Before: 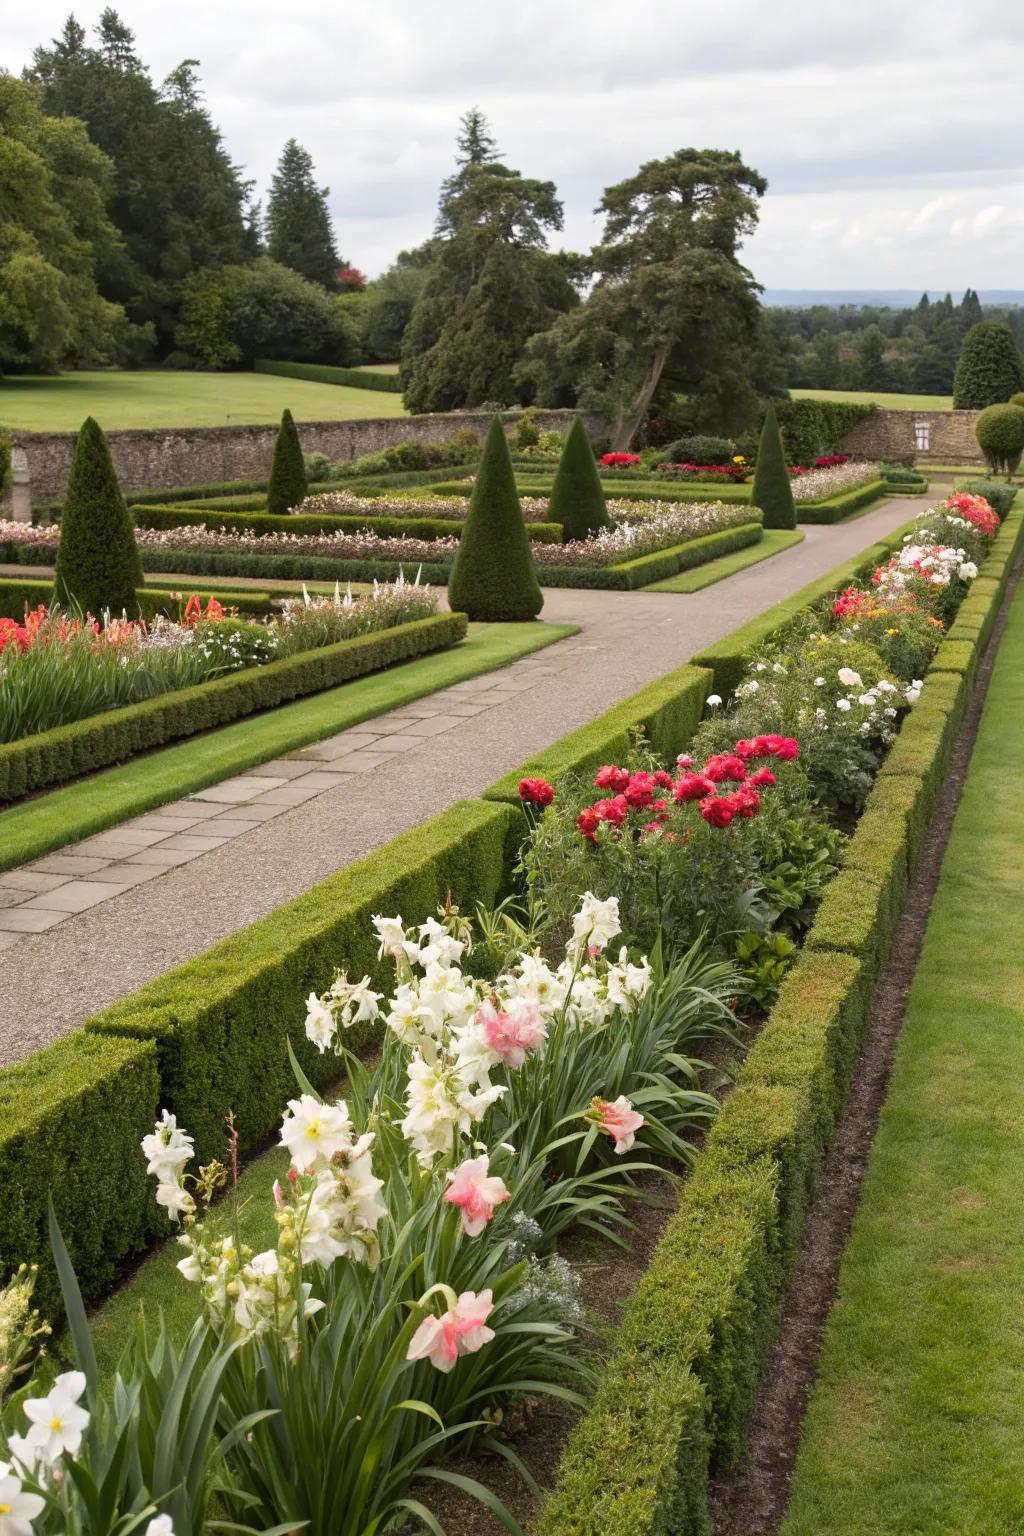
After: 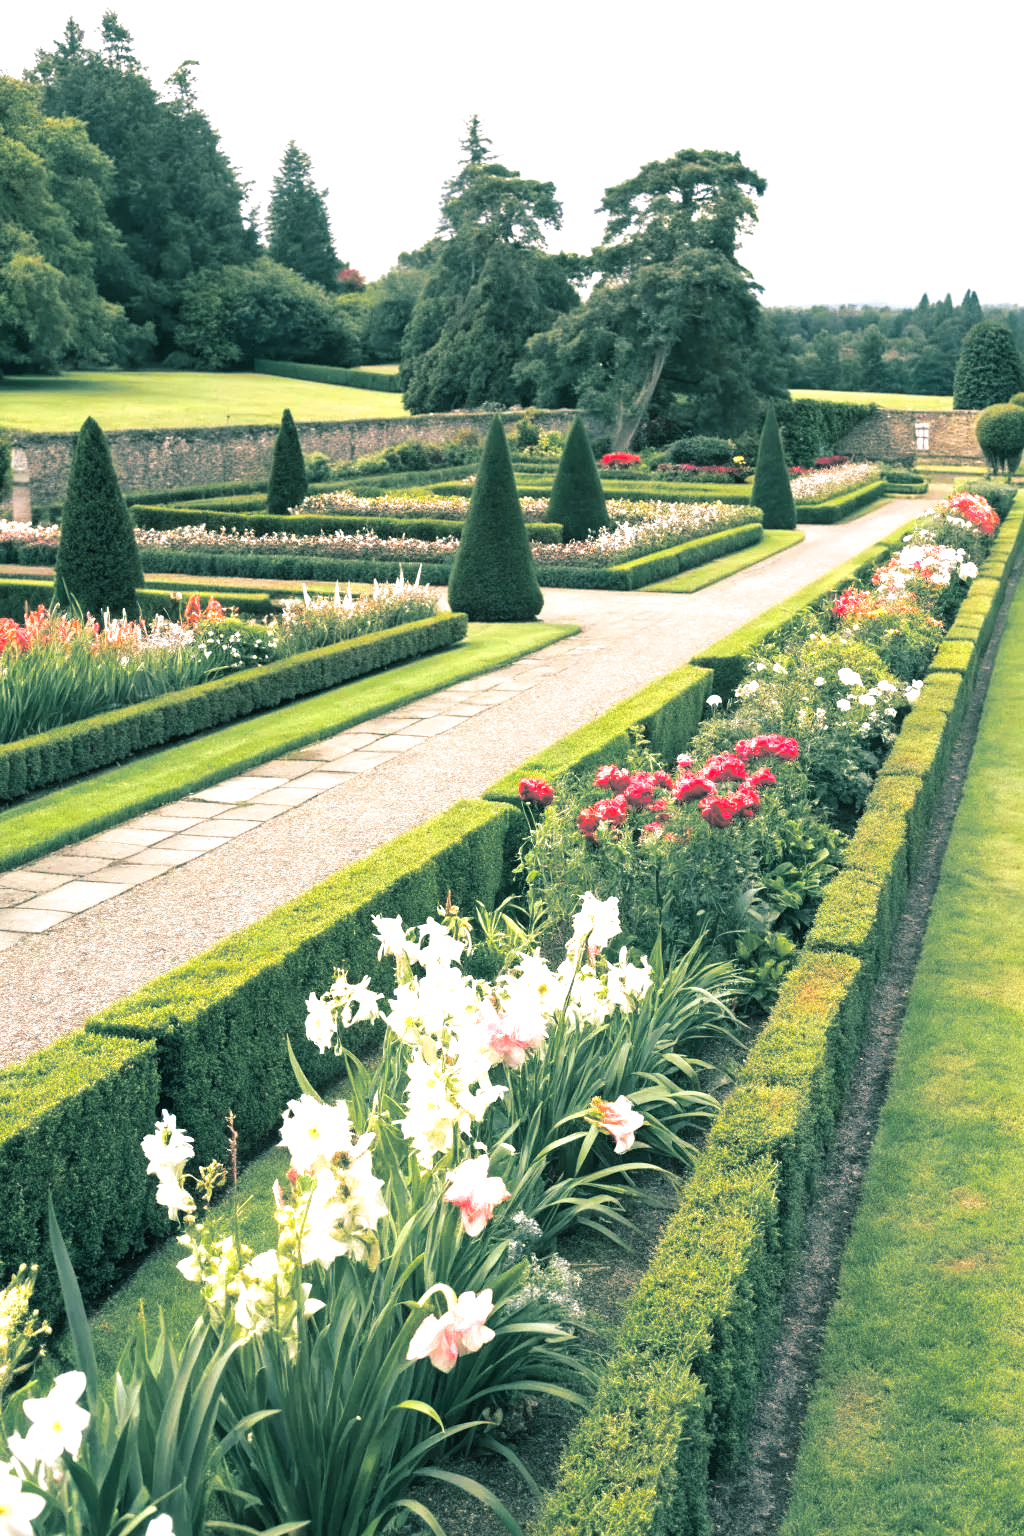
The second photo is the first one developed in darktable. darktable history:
exposure: black level correction 0, exposure 1.1 EV, compensate highlight preservation false
split-toning: shadows › hue 186.43°, highlights › hue 49.29°, compress 30.29%
